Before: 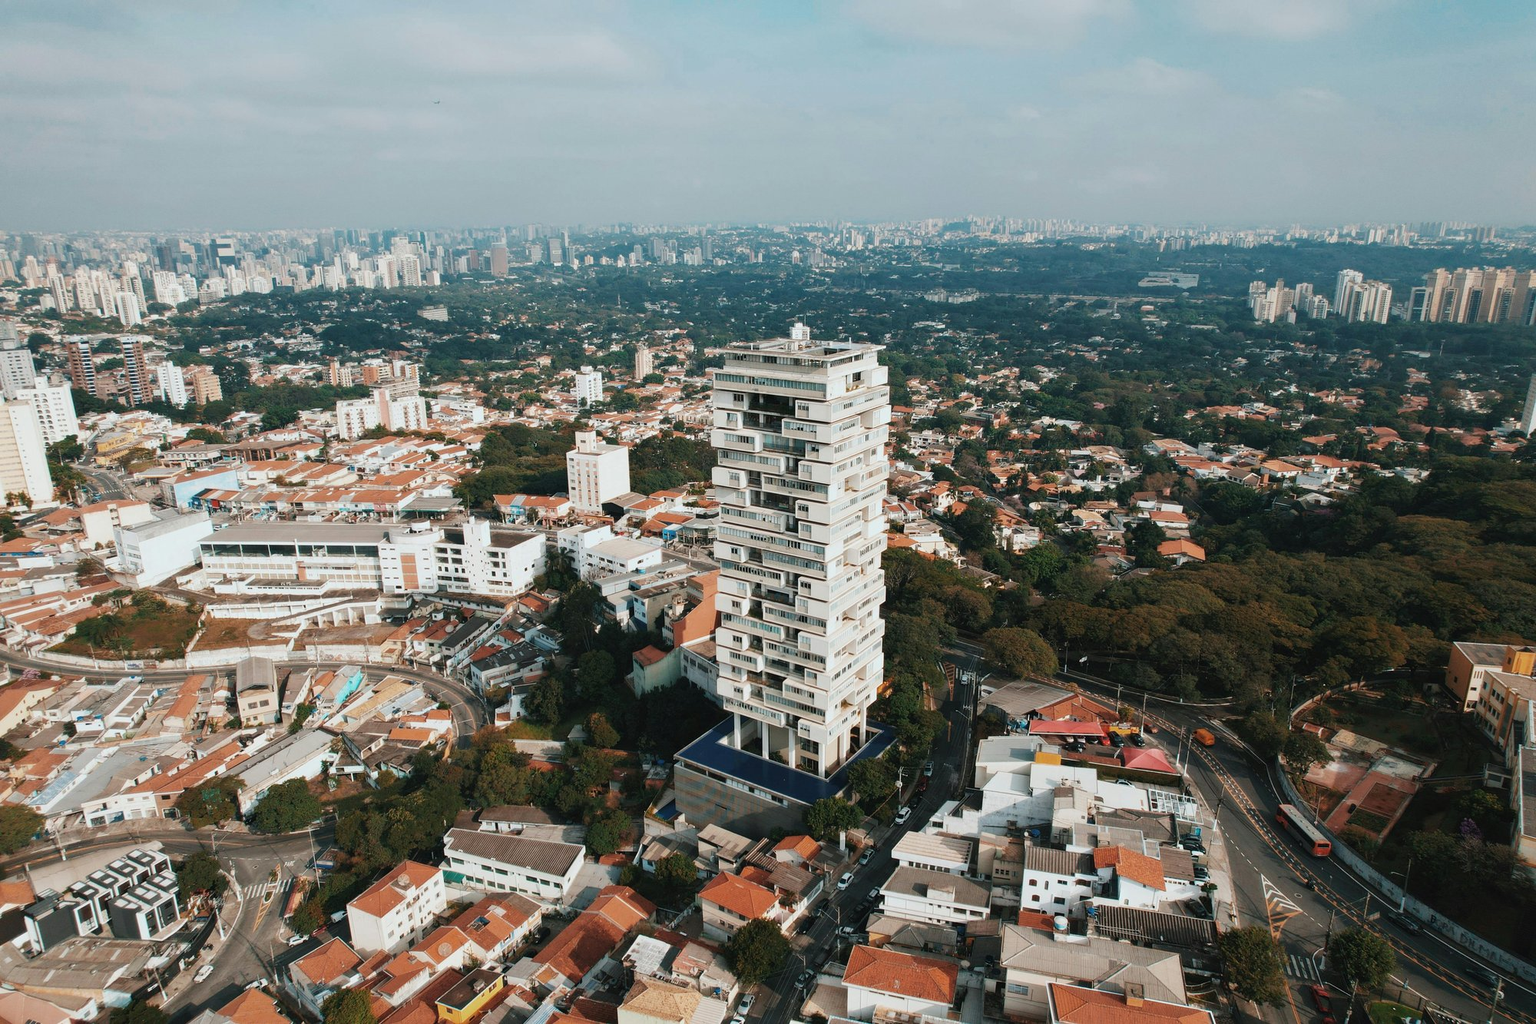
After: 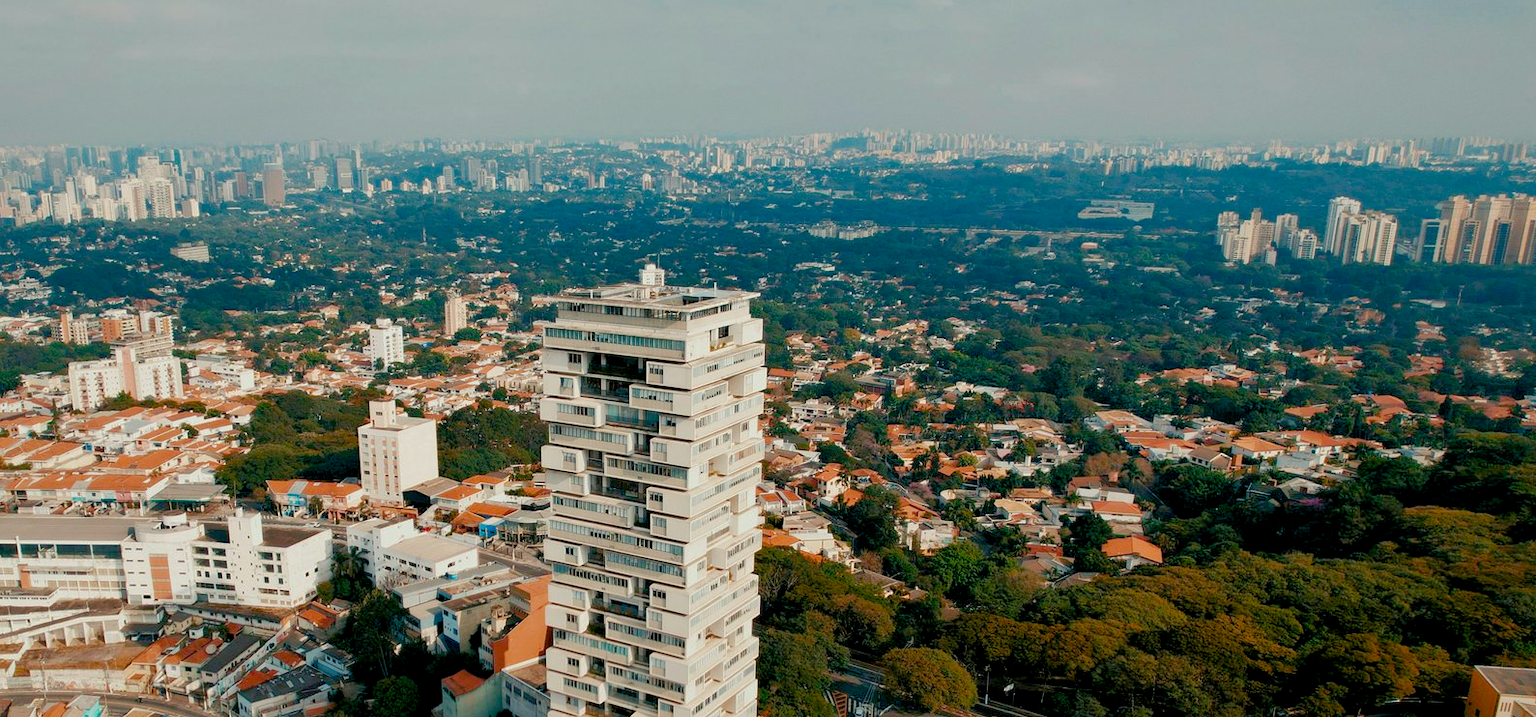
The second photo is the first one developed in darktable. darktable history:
color balance rgb: shadows lift › chroma 3%, shadows lift › hue 280.8°, power › hue 330°, highlights gain › chroma 3%, highlights gain › hue 75.6°, global offset › luminance -1%, perceptual saturation grading › global saturation 20%, perceptual saturation grading › highlights -25%, perceptual saturation grading › shadows 50%, global vibrance 20%
shadows and highlights: on, module defaults
crop: left 18.38%, top 11.092%, right 2.134%, bottom 33.217%
